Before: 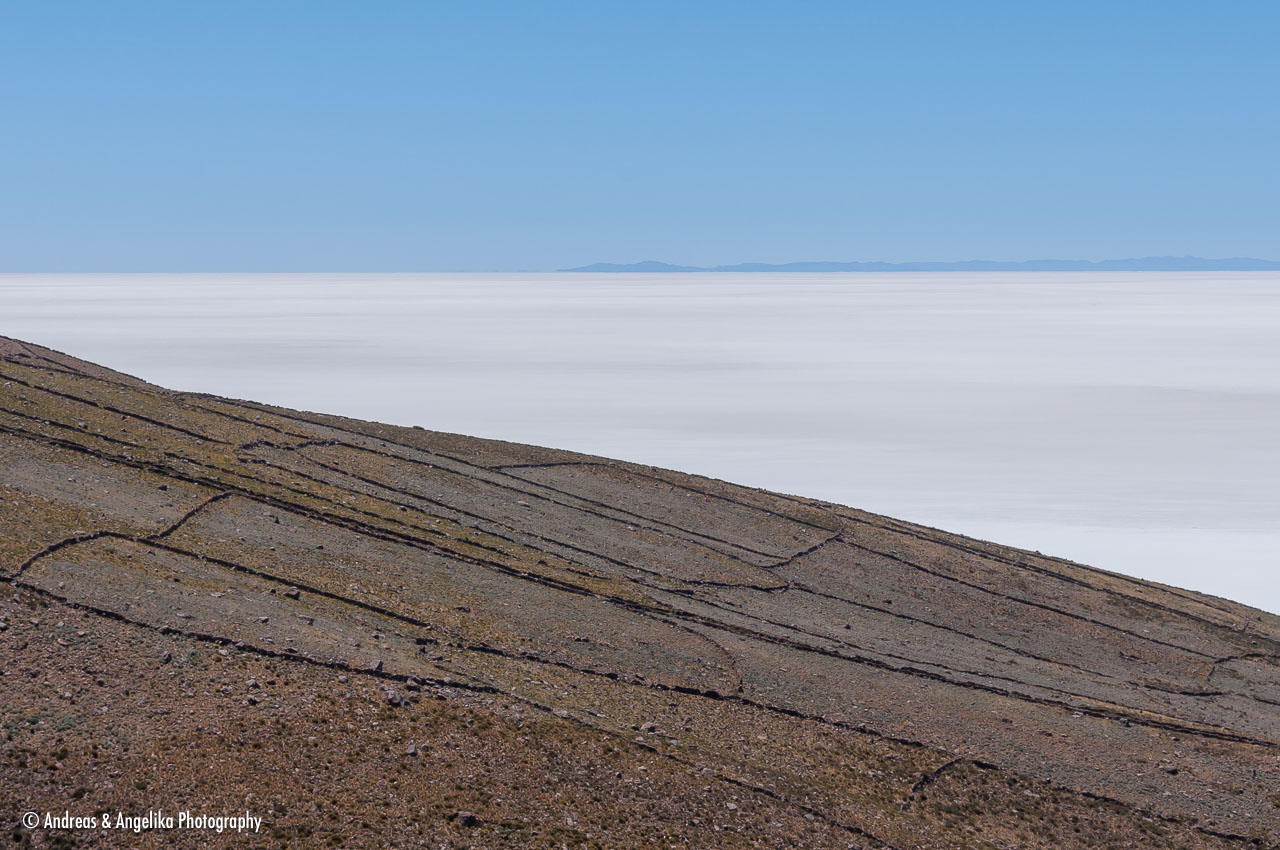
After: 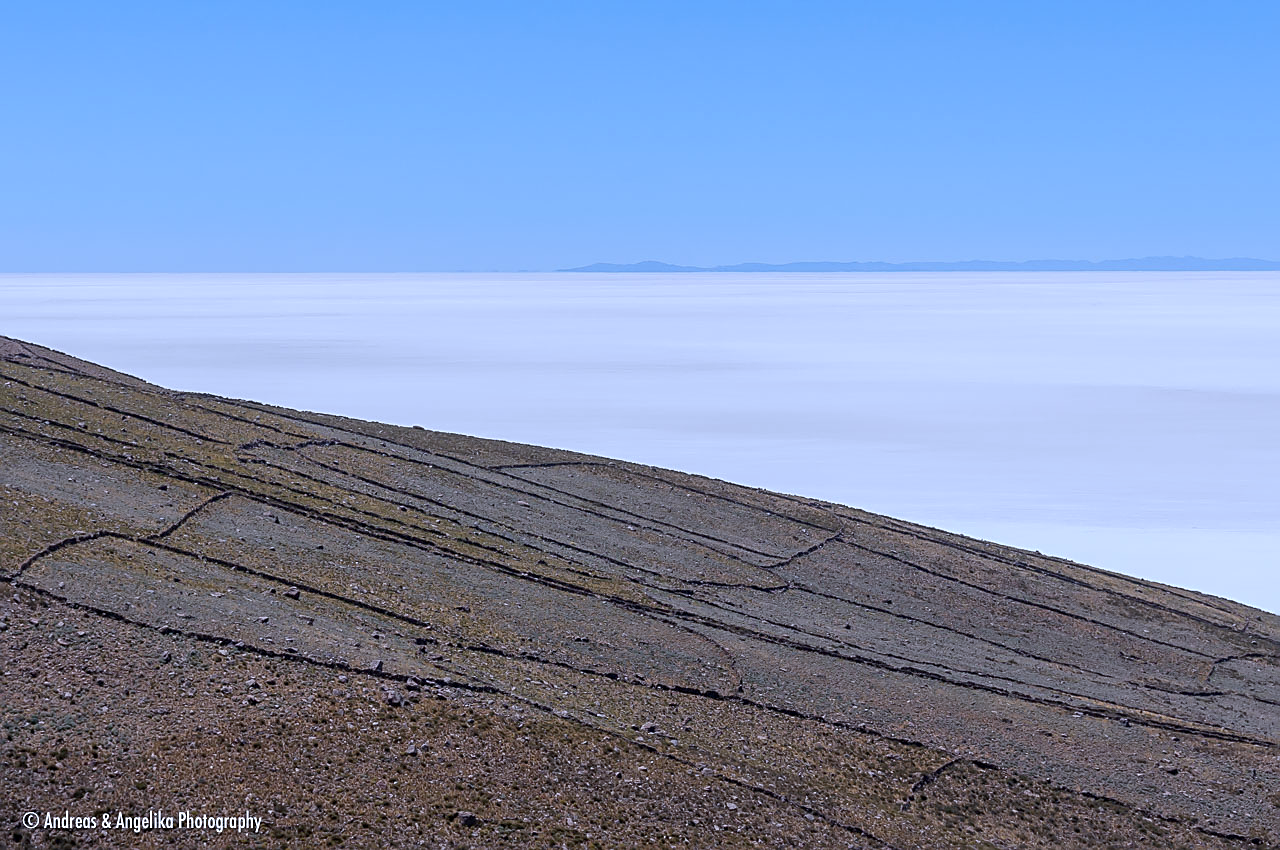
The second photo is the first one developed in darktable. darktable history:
sharpen: on, module defaults
white balance: red 0.948, green 1.02, blue 1.176
